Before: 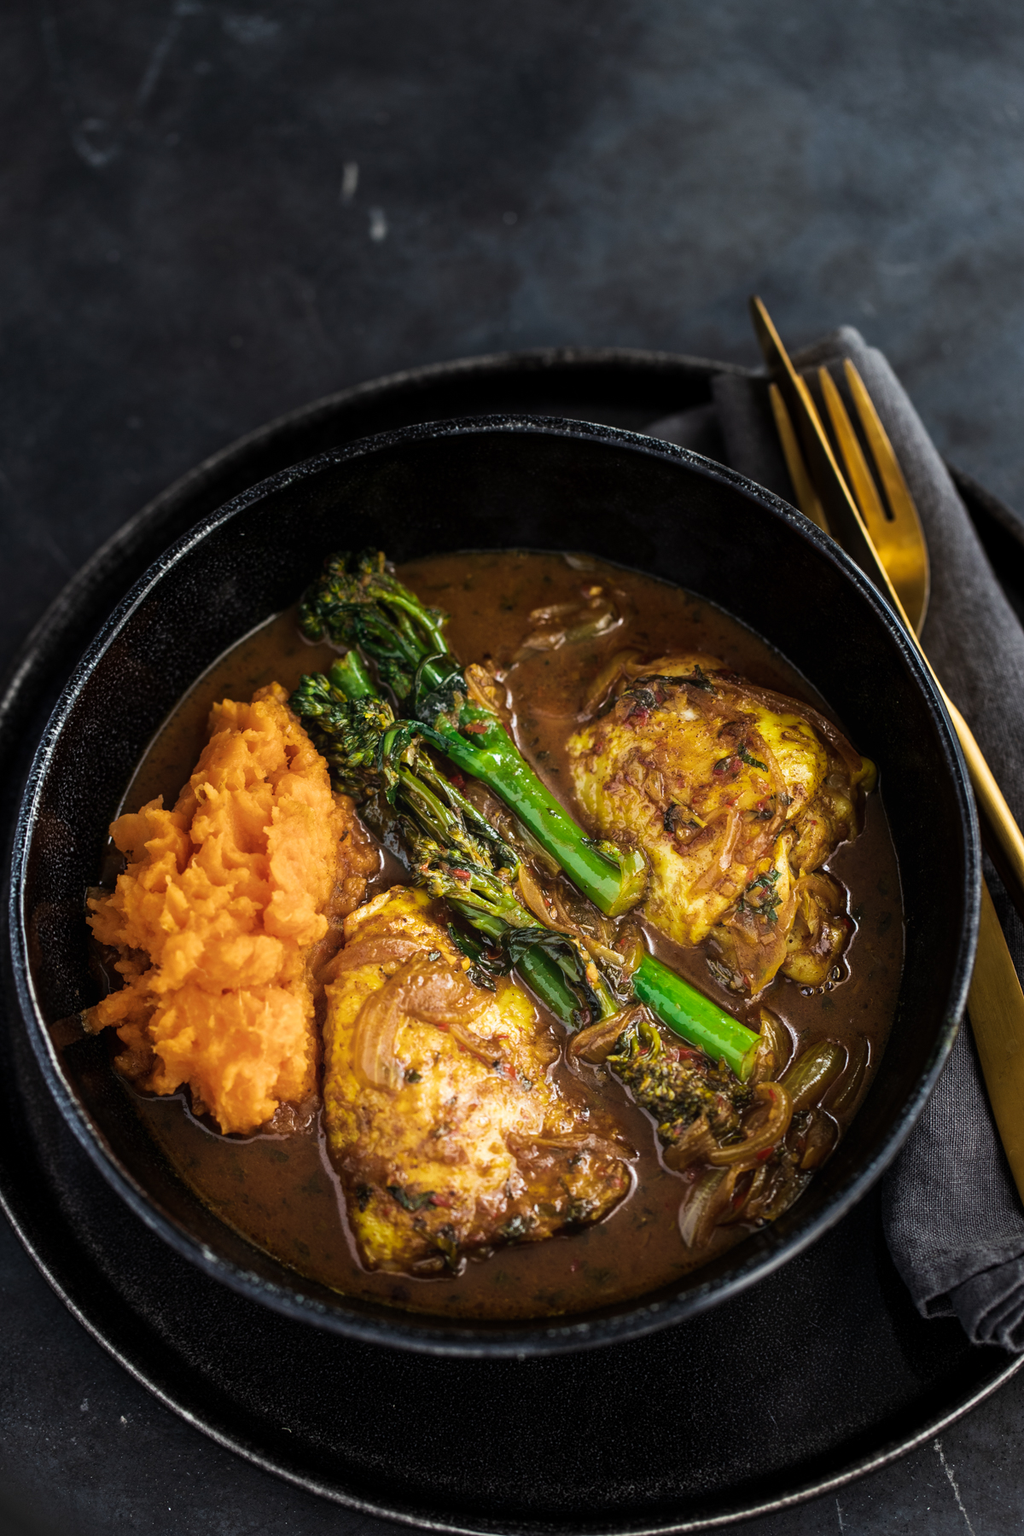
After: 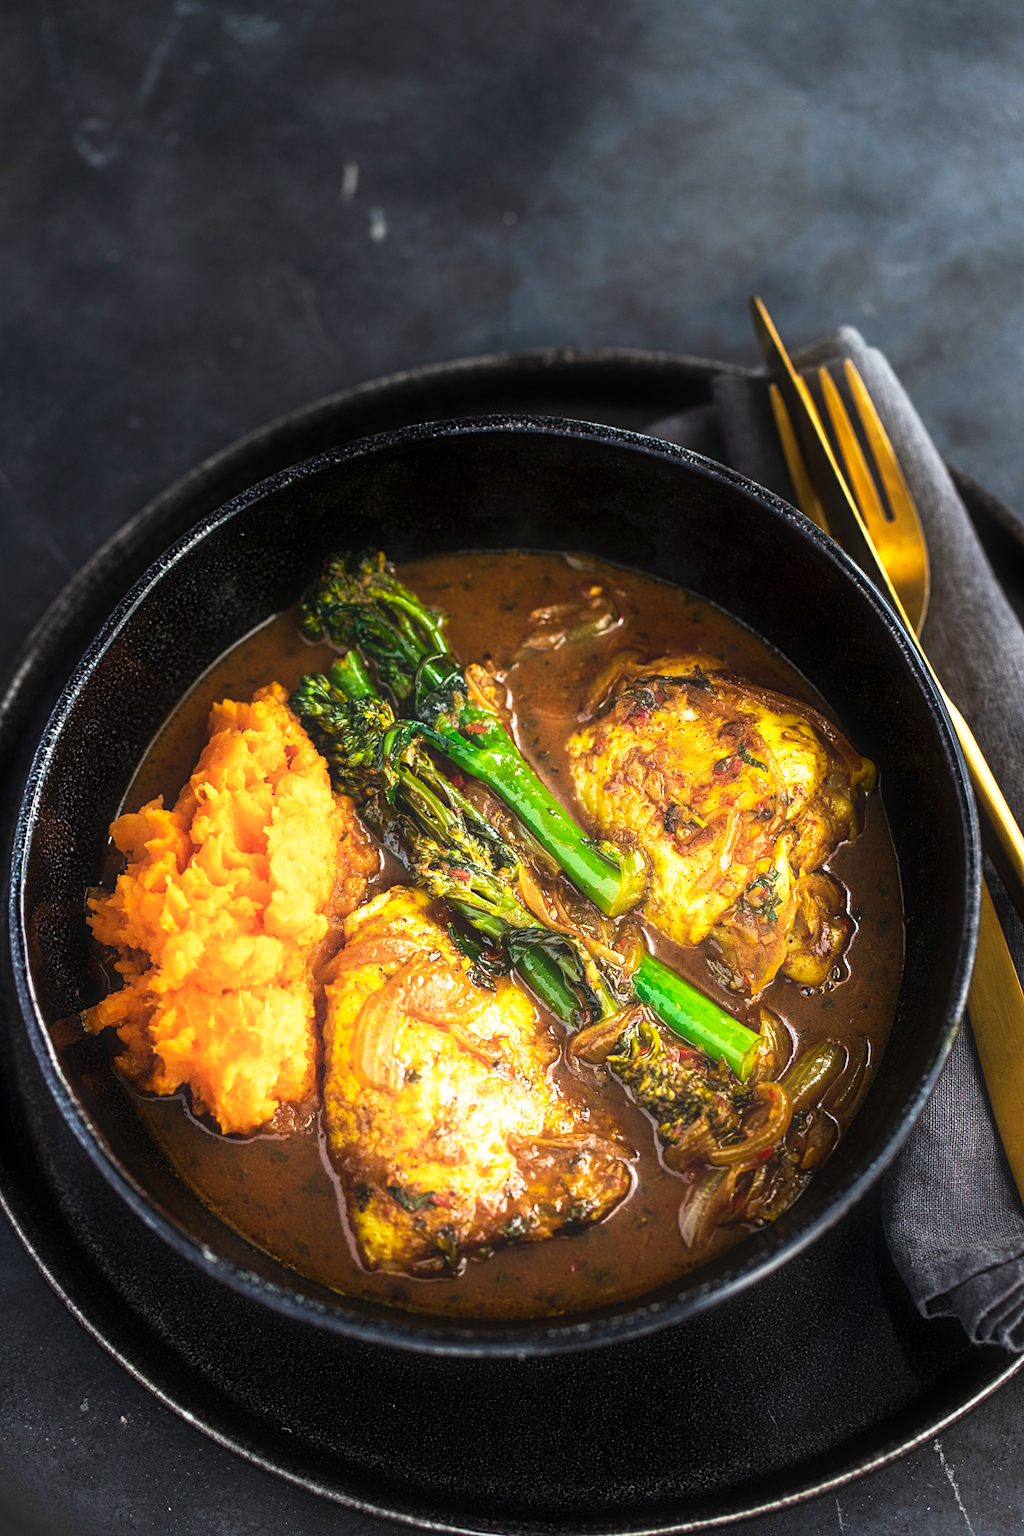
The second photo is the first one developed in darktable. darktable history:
contrast equalizer: y [[0.5, 0.496, 0.435, 0.435, 0.496, 0.5], [0.5 ×6], [0.5 ×6], [0 ×6], [0 ×6]]
base curve: curves: ch0 [(0, 0) (0.495, 0.917) (1, 1)], preserve colors none
